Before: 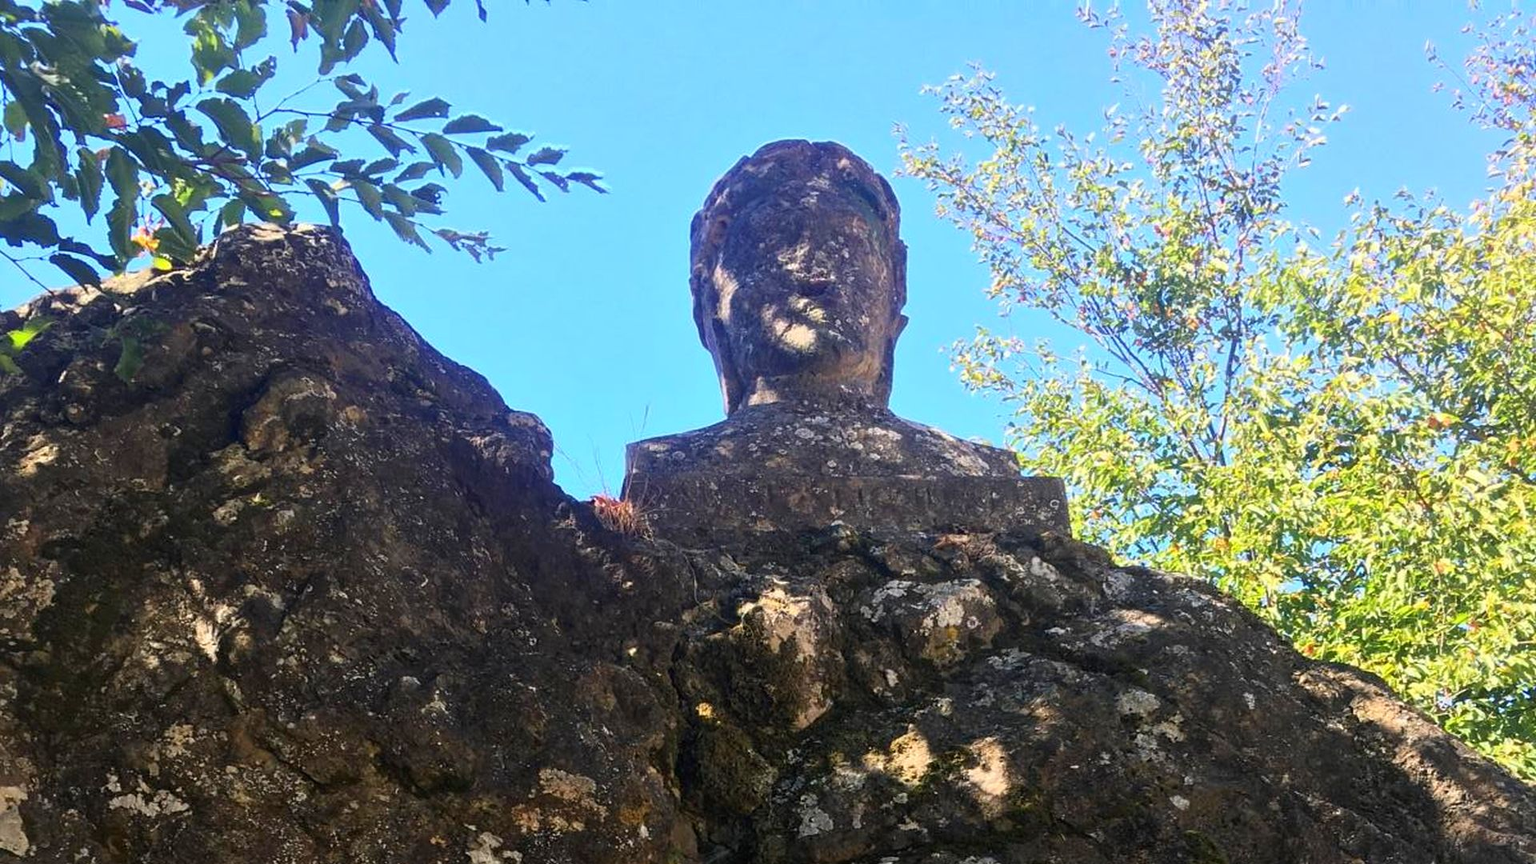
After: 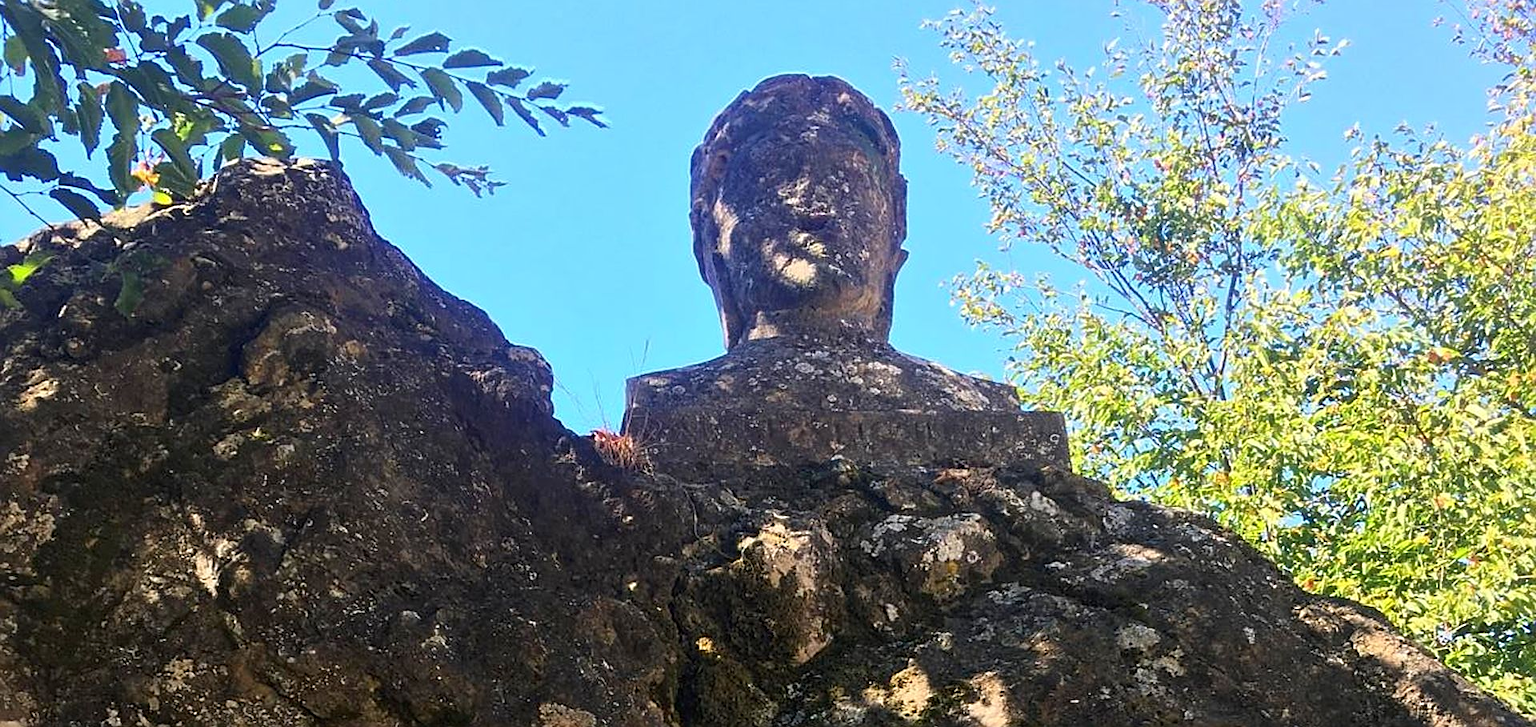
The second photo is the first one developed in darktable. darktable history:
crop: top 7.625%, bottom 8.027%
sharpen: on, module defaults
